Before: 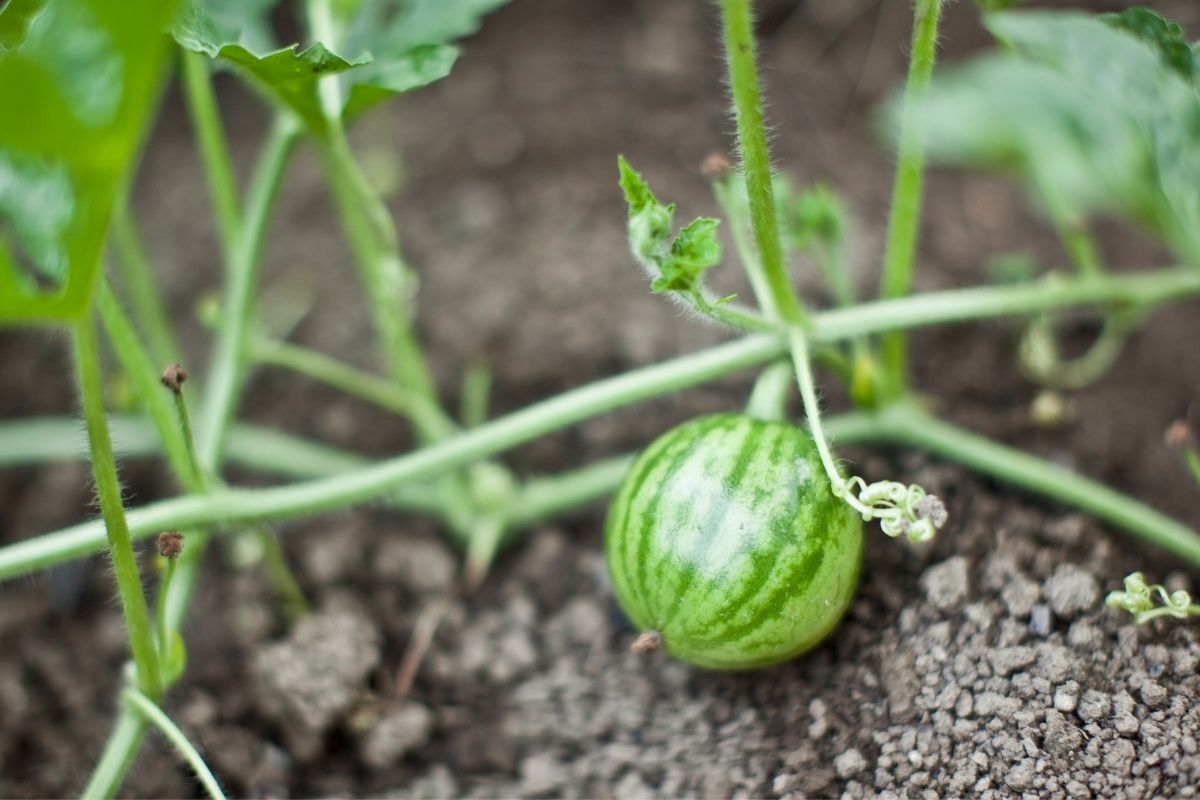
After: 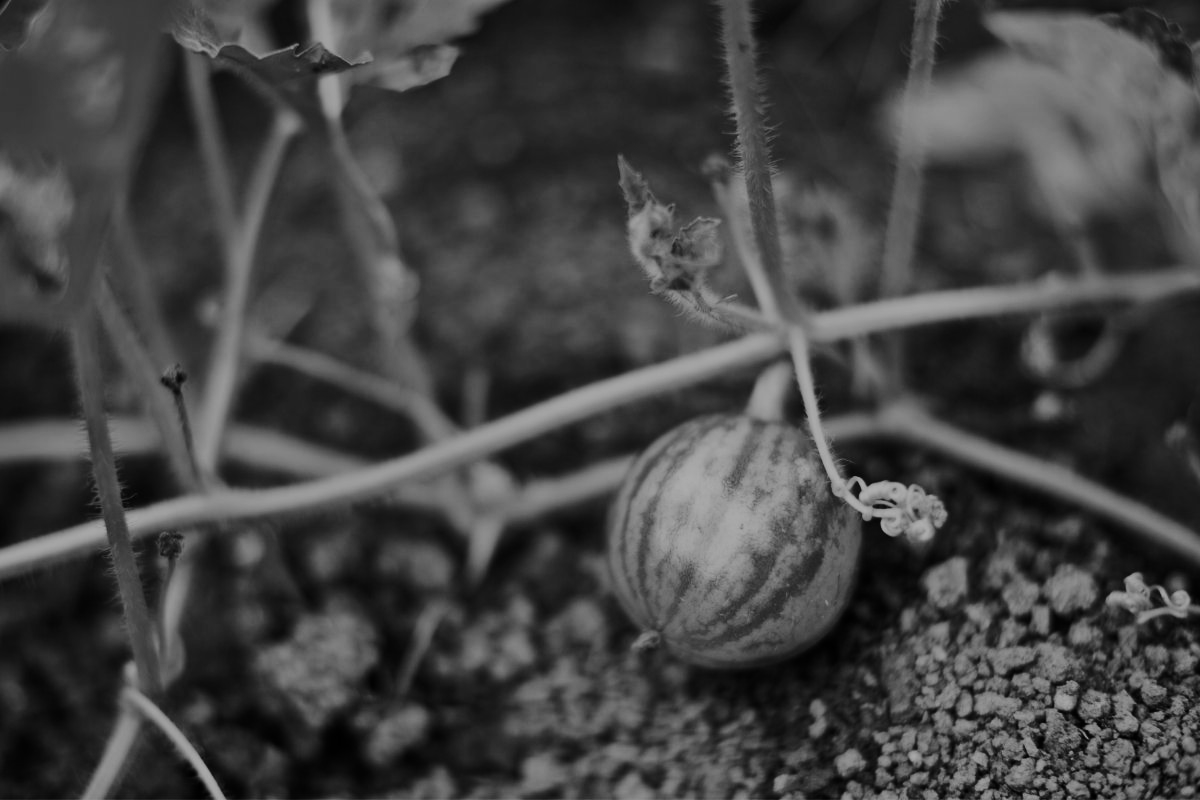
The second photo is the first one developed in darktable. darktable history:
exposure: exposure -2.393 EV, compensate highlight preservation false
color calibration: output gray [0.246, 0.254, 0.501, 0], x 0.37, y 0.382, temperature 4308.05 K
tone equalizer: -7 EV 0.159 EV, -6 EV 0.588 EV, -5 EV 1.13 EV, -4 EV 1.37 EV, -3 EV 1.15 EV, -2 EV 0.6 EV, -1 EV 0.152 EV, edges refinement/feathering 500, mask exposure compensation -1.57 EV, preserve details no
